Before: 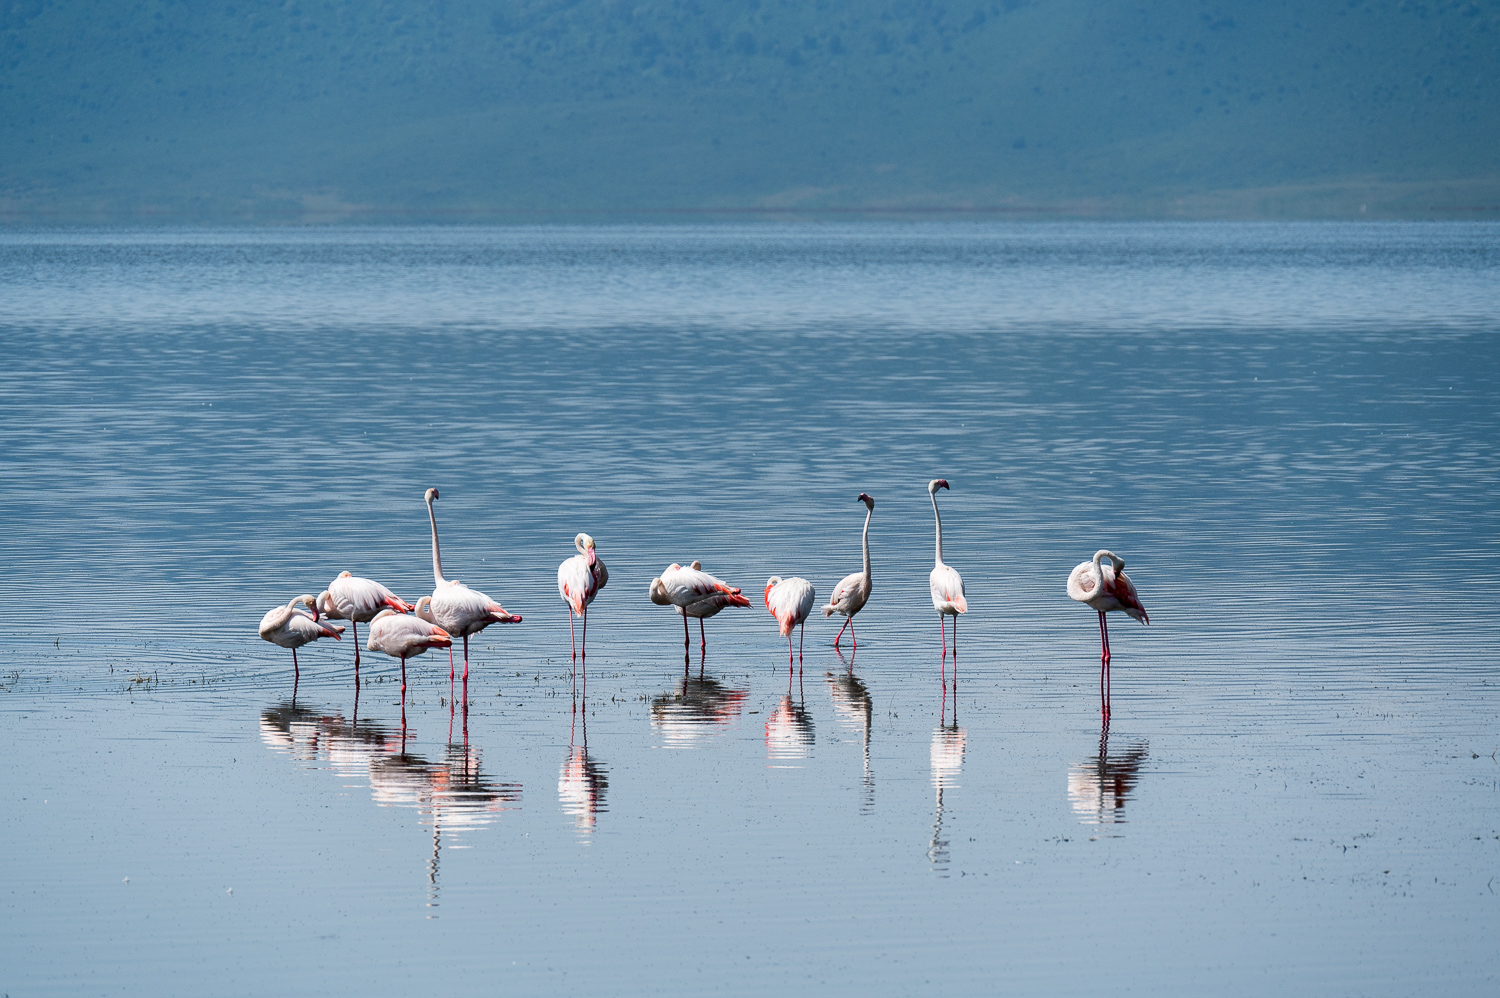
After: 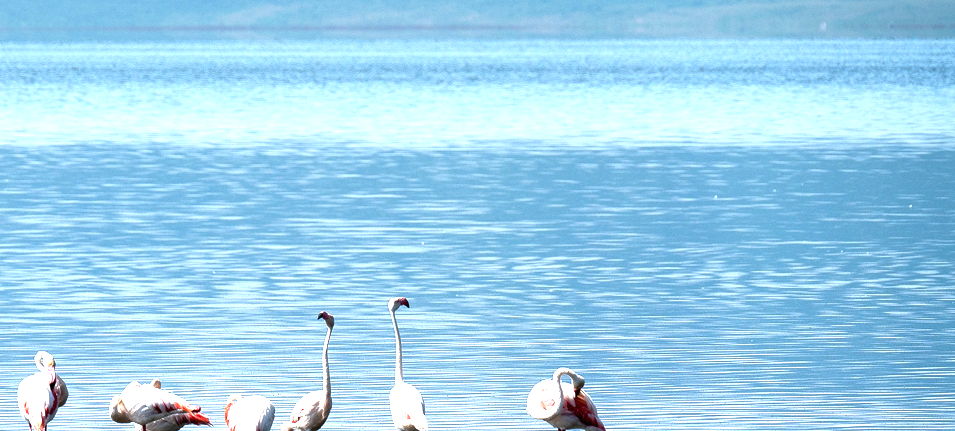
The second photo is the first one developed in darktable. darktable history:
exposure: black level correction 0, exposure 1.2 EV, compensate exposure bias true, compensate highlight preservation false
white balance: red 1.009, blue 0.985
crop: left 36.005%, top 18.293%, right 0.31%, bottom 38.444%
